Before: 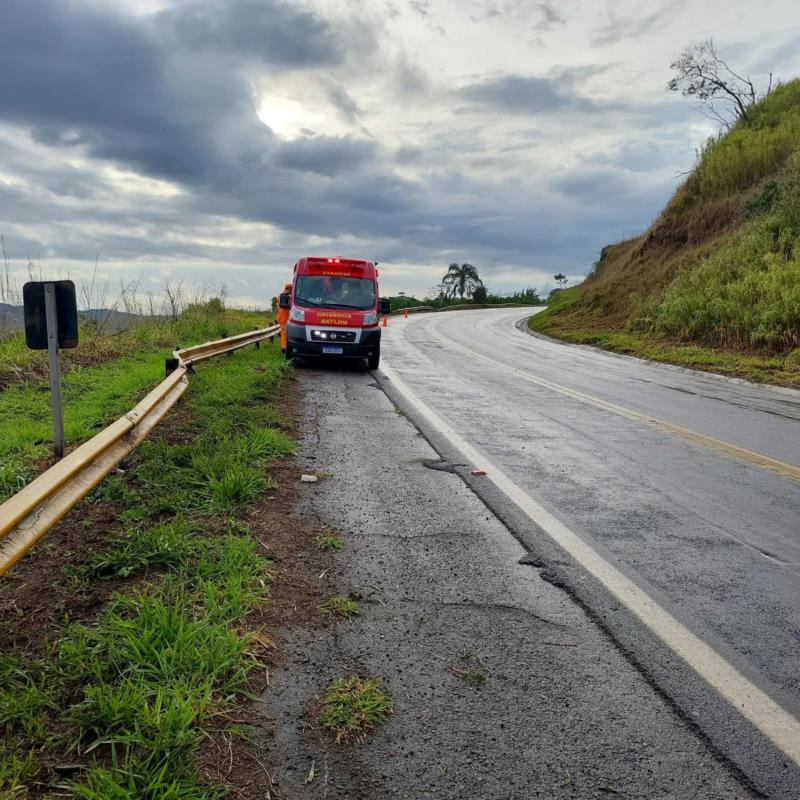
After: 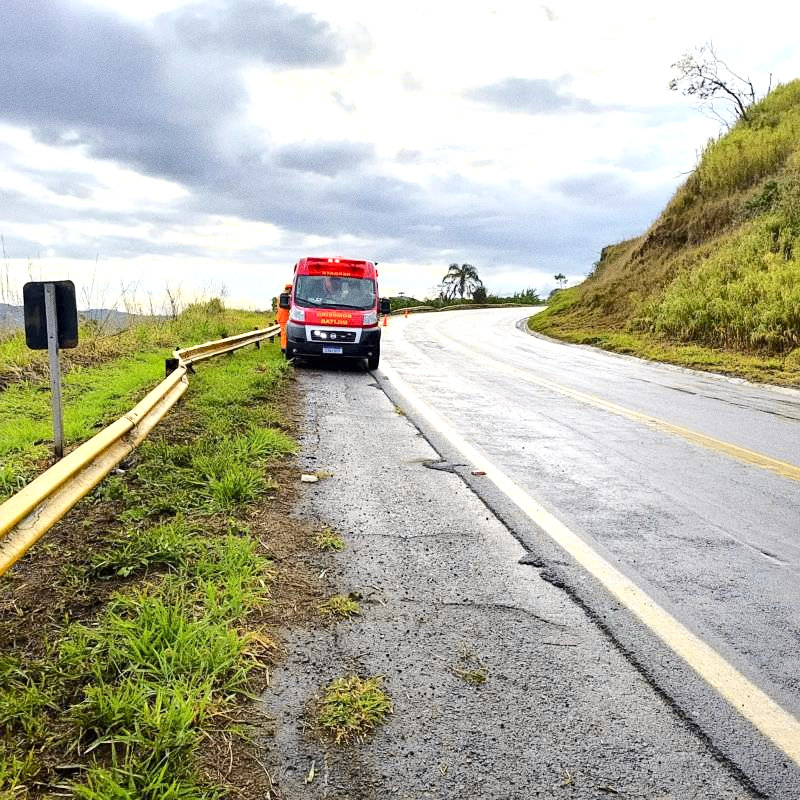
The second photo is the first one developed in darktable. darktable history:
tone curve: curves: ch0 [(0, 0) (0.239, 0.248) (0.508, 0.606) (0.828, 0.878) (1, 1)]; ch1 [(0, 0) (0.401, 0.42) (0.45, 0.464) (0.492, 0.498) (0.511, 0.507) (0.561, 0.549) (0.688, 0.726) (1, 1)]; ch2 [(0, 0) (0.411, 0.433) (0.5, 0.504) (0.545, 0.574) (1, 1)], color space Lab, independent channels, preserve colors none
exposure: exposure 1 EV, compensate highlight preservation false
sharpen: radius 1.272, amount 0.305, threshold 0
grain: coarseness 7.08 ISO, strength 21.67%, mid-tones bias 59.58%
